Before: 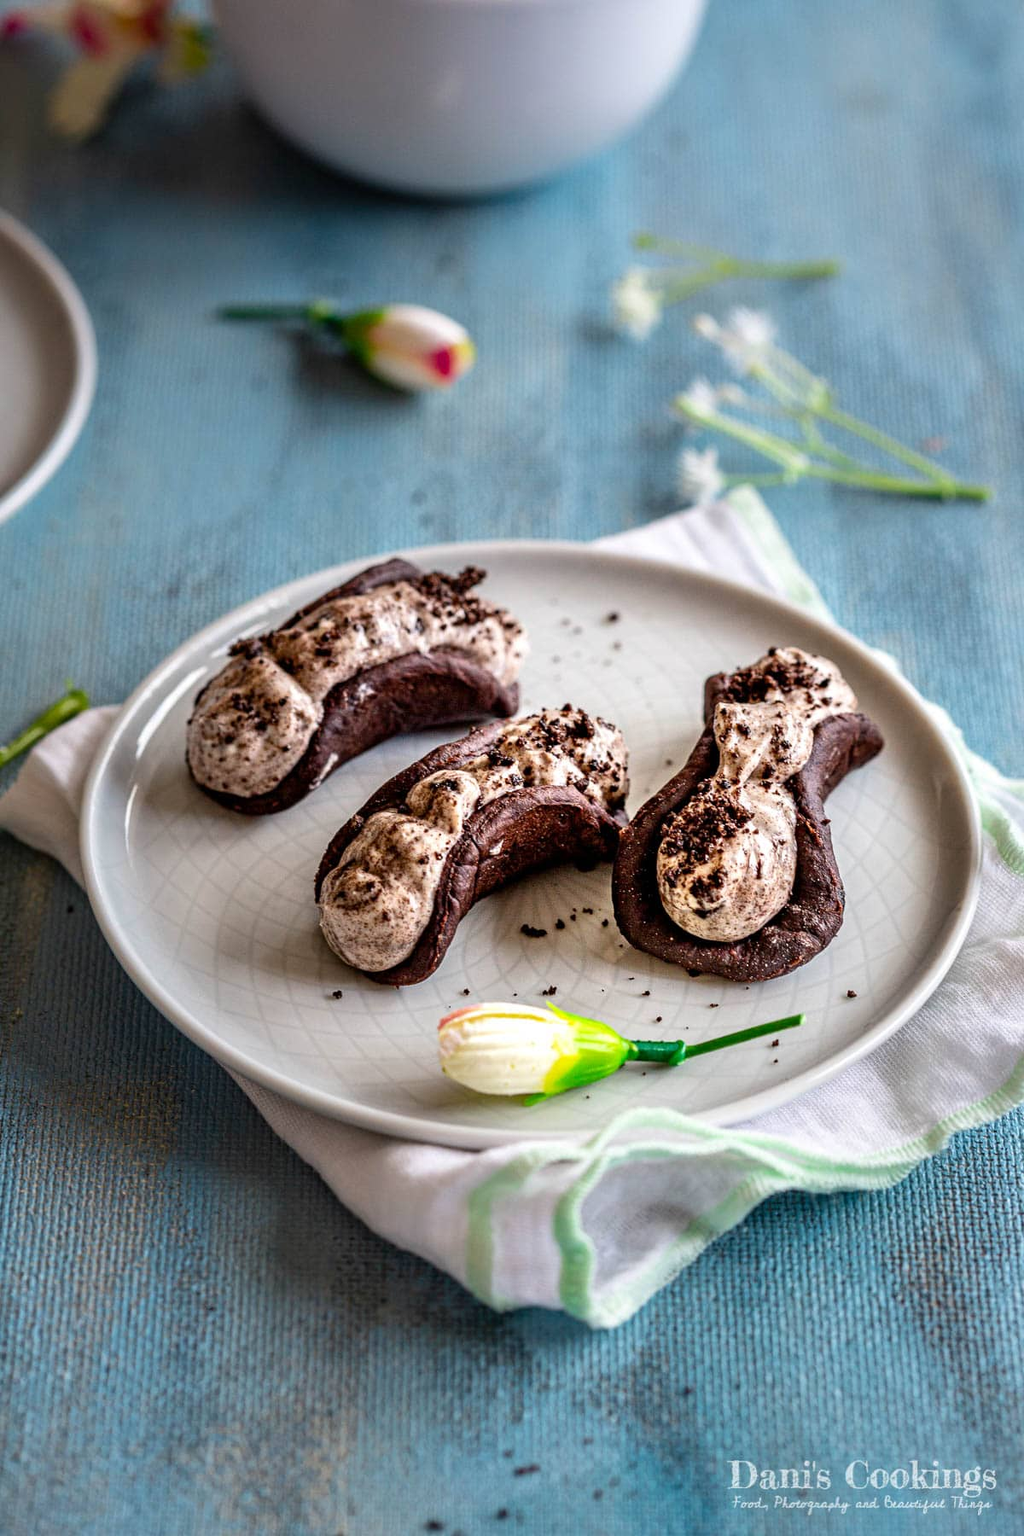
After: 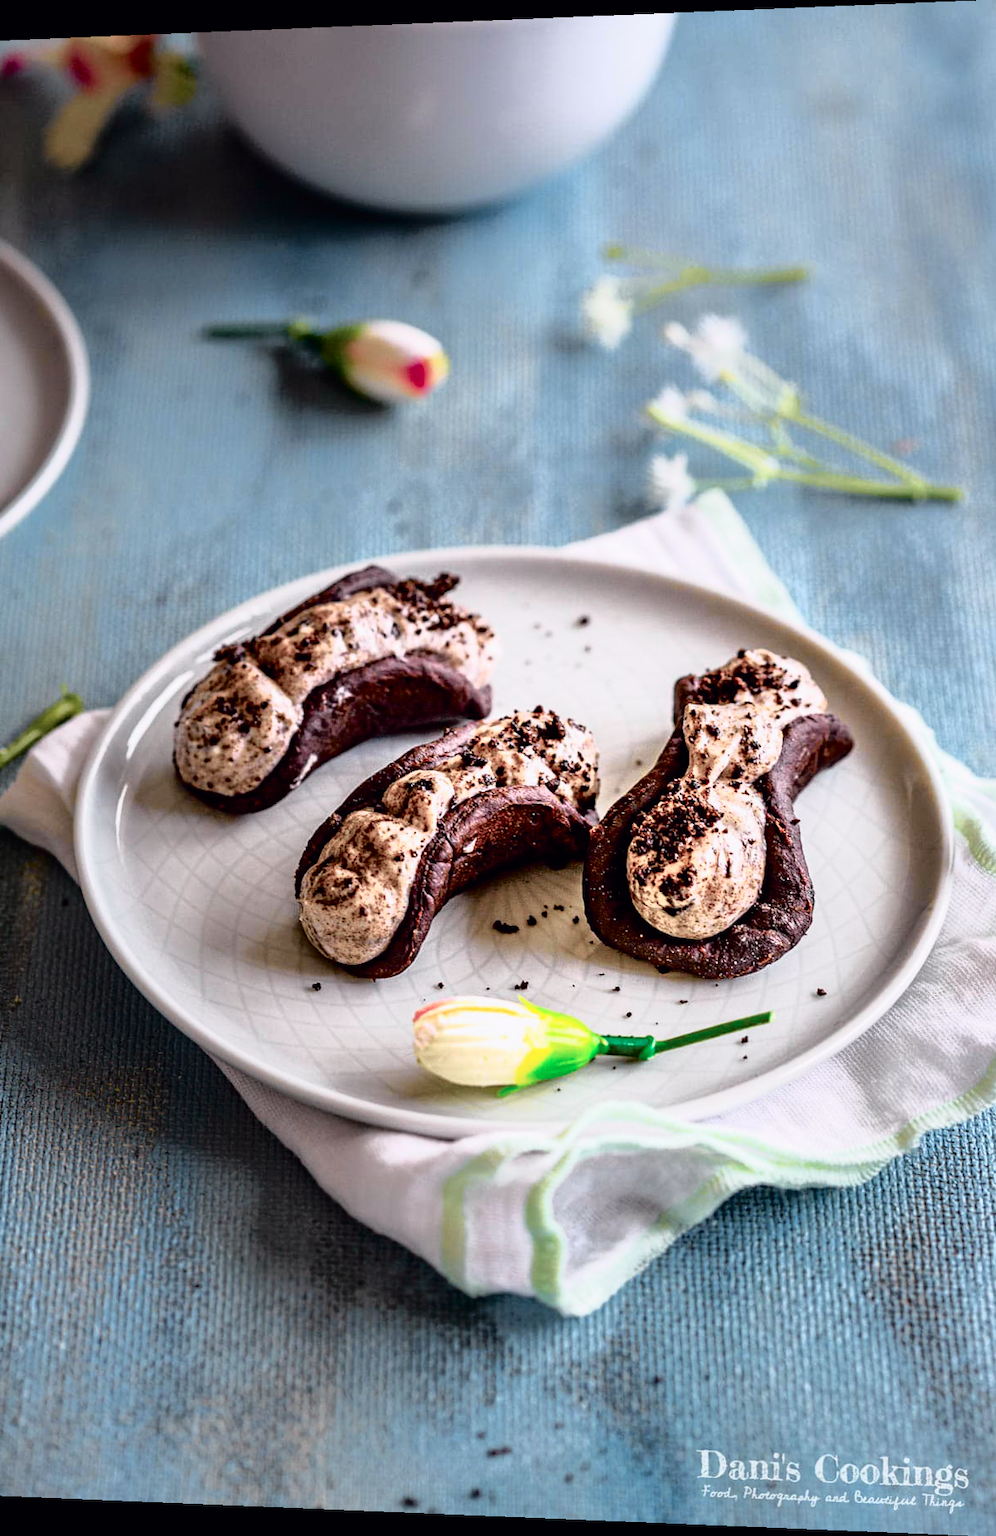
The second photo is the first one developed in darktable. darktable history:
rotate and perspective: lens shift (horizontal) -0.055, automatic cropping off
tone curve: curves: ch0 [(0, 0) (0.105, 0.044) (0.195, 0.128) (0.283, 0.283) (0.384, 0.404) (0.485, 0.531) (0.638, 0.681) (0.795, 0.879) (1, 0.977)]; ch1 [(0, 0) (0.161, 0.092) (0.35, 0.33) (0.379, 0.401) (0.456, 0.469) (0.498, 0.503) (0.531, 0.537) (0.596, 0.621) (0.635, 0.671) (1, 1)]; ch2 [(0, 0) (0.371, 0.362) (0.437, 0.437) (0.483, 0.484) (0.53, 0.515) (0.56, 0.58) (0.622, 0.606) (1, 1)], color space Lab, independent channels, preserve colors none
